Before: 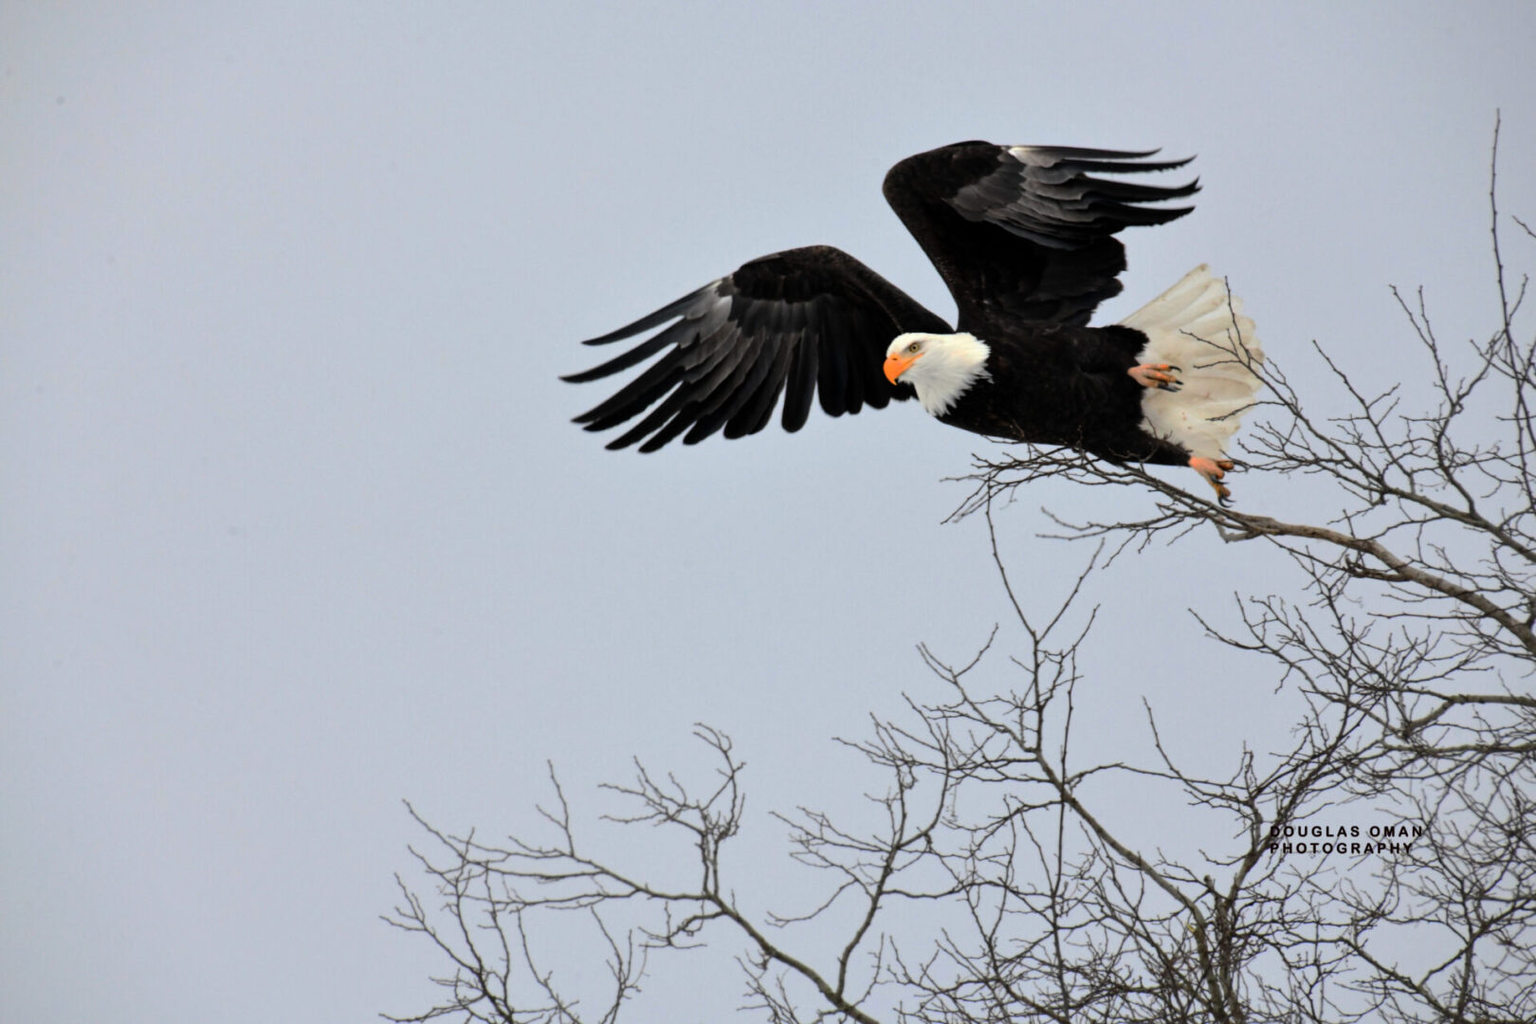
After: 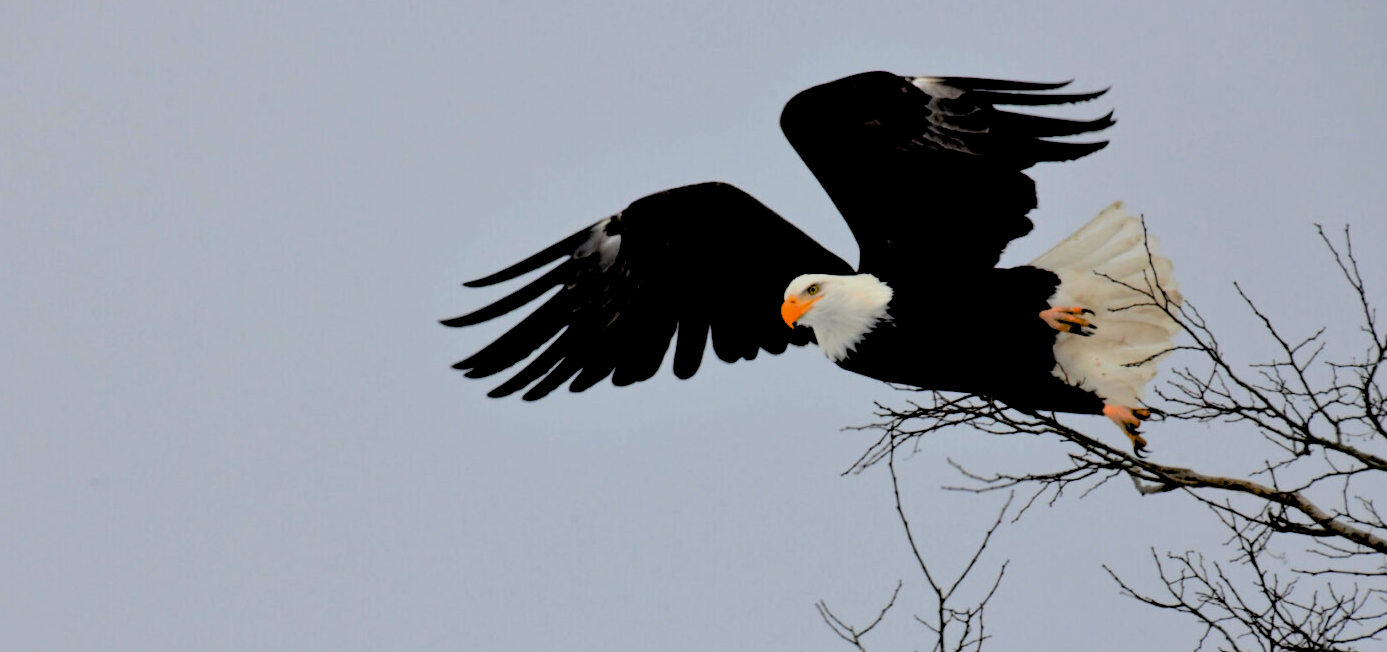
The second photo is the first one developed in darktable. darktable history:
filmic rgb: middle gray luminance 18.42%, black relative exposure -9 EV, white relative exposure 3.75 EV, threshold 6 EV, target black luminance 0%, hardness 4.85, latitude 67.35%, contrast 0.955, highlights saturation mix 20%, shadows ↔ highlights balance 21.36%, add noise in highlights 0, preserve chrominance luminance Y, color science v3 (2019), use custom middle-gray values true, iterations of high-quality reconstruction 0, contrast in highlights soft, enable highlight reconstruction true
crop and rotate: left 9.345%, top 7.22%, right 4.982%, bottom 32.331%
exposure: black level correction 0.056, exposure -0.039 EV, compensate highlight preservation false
